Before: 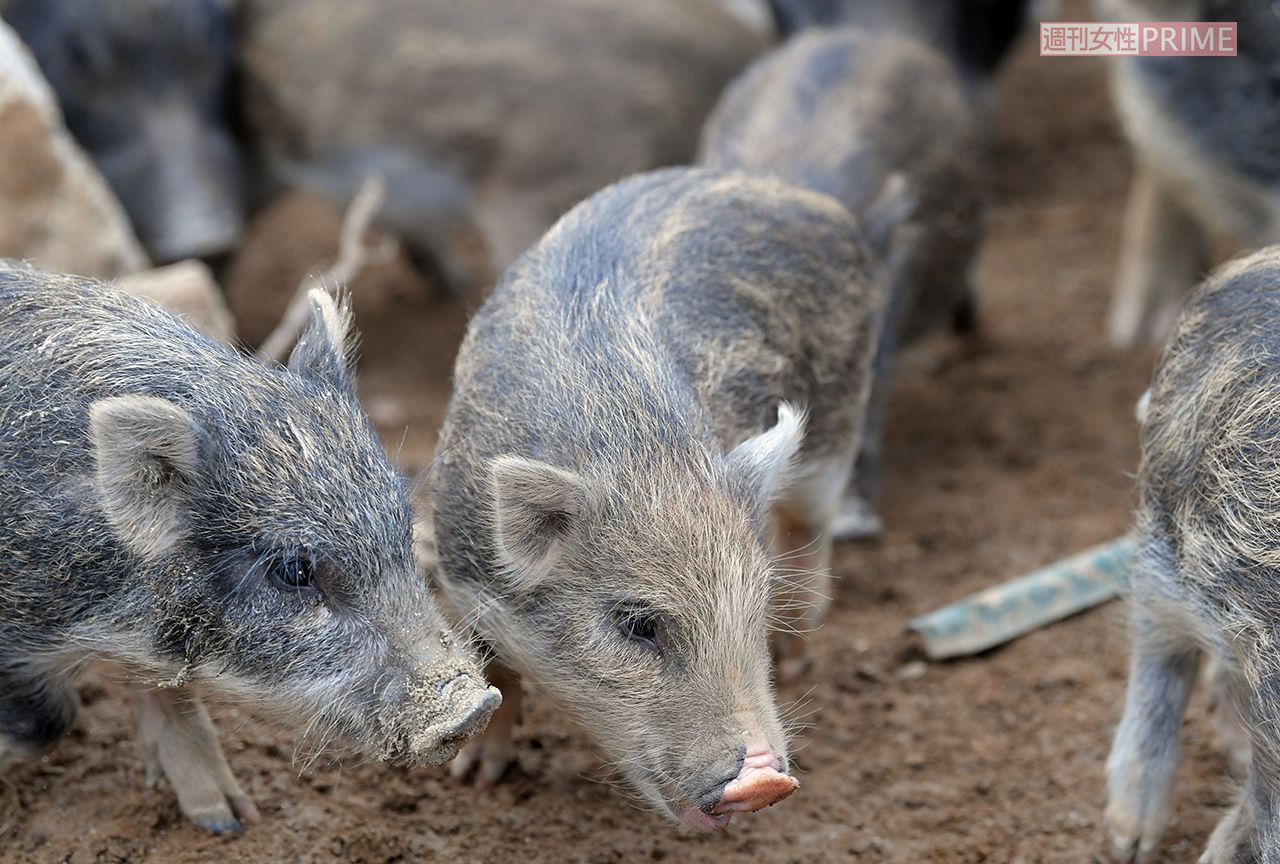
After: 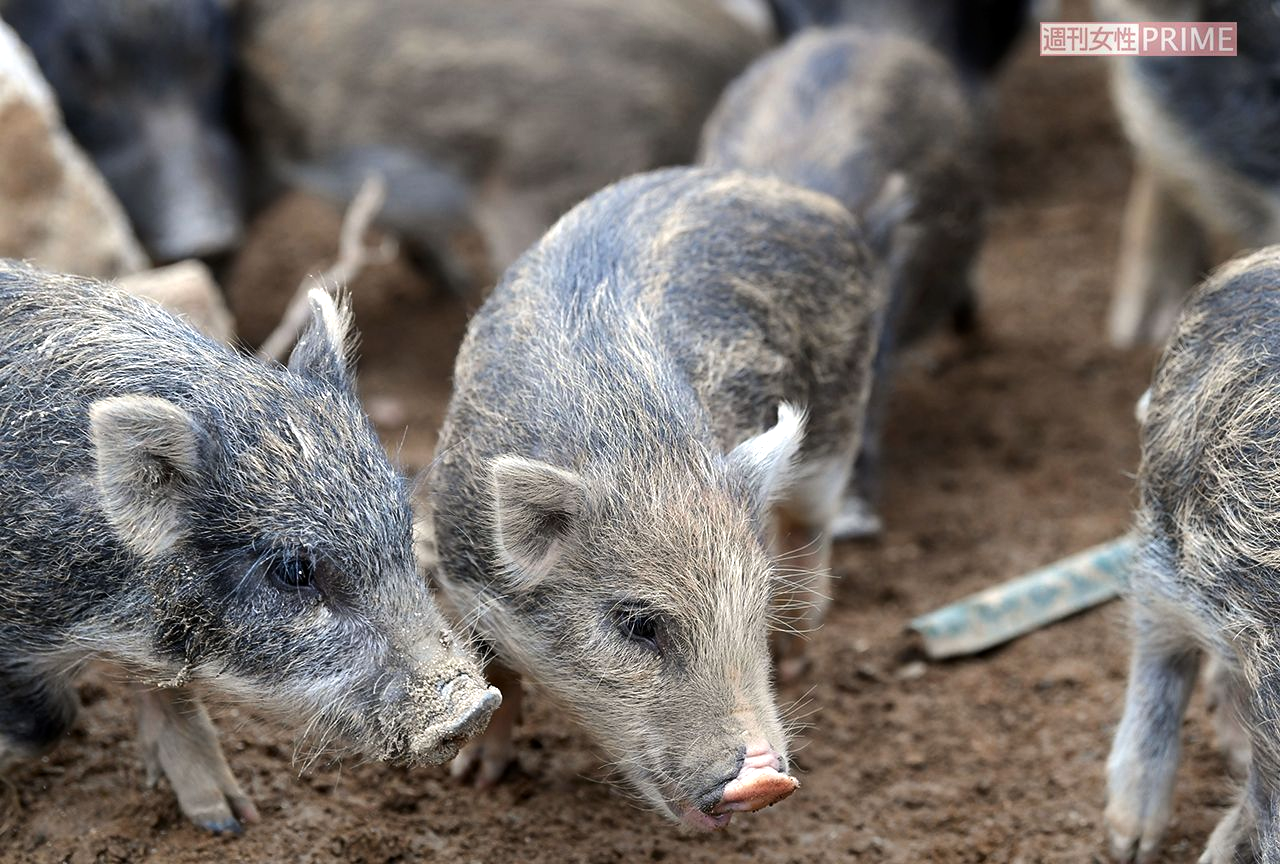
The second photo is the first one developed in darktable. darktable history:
tone equalizer: -8 EV -0.417 EV, -7 EV -0.389 EV, -6 EV -0.333 EV, -5 EV -0.222 EV, -3 EV 0.222 EV, -2 EV 0.333 EV, -1 EV 0.389 EV, +0 EV 0.417 EV, edges refinement/feathering 500, mask exposure compensation -1.57 EV, preserve details no
contrast brightness saturation: contrast 0.03, brightness -0.04
